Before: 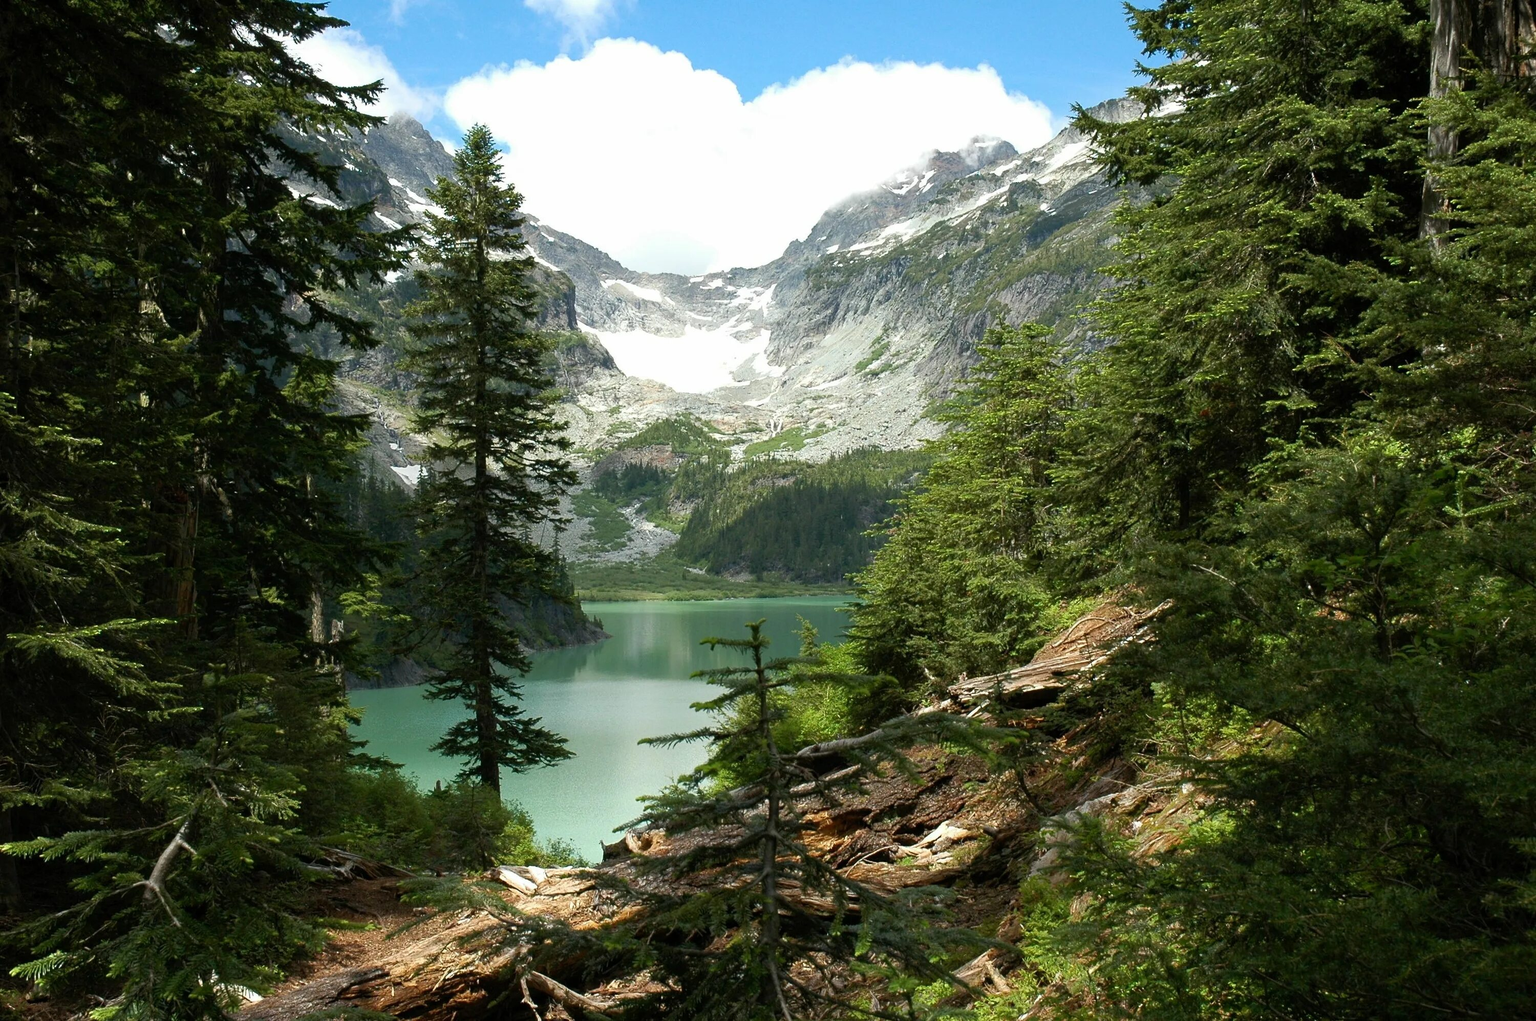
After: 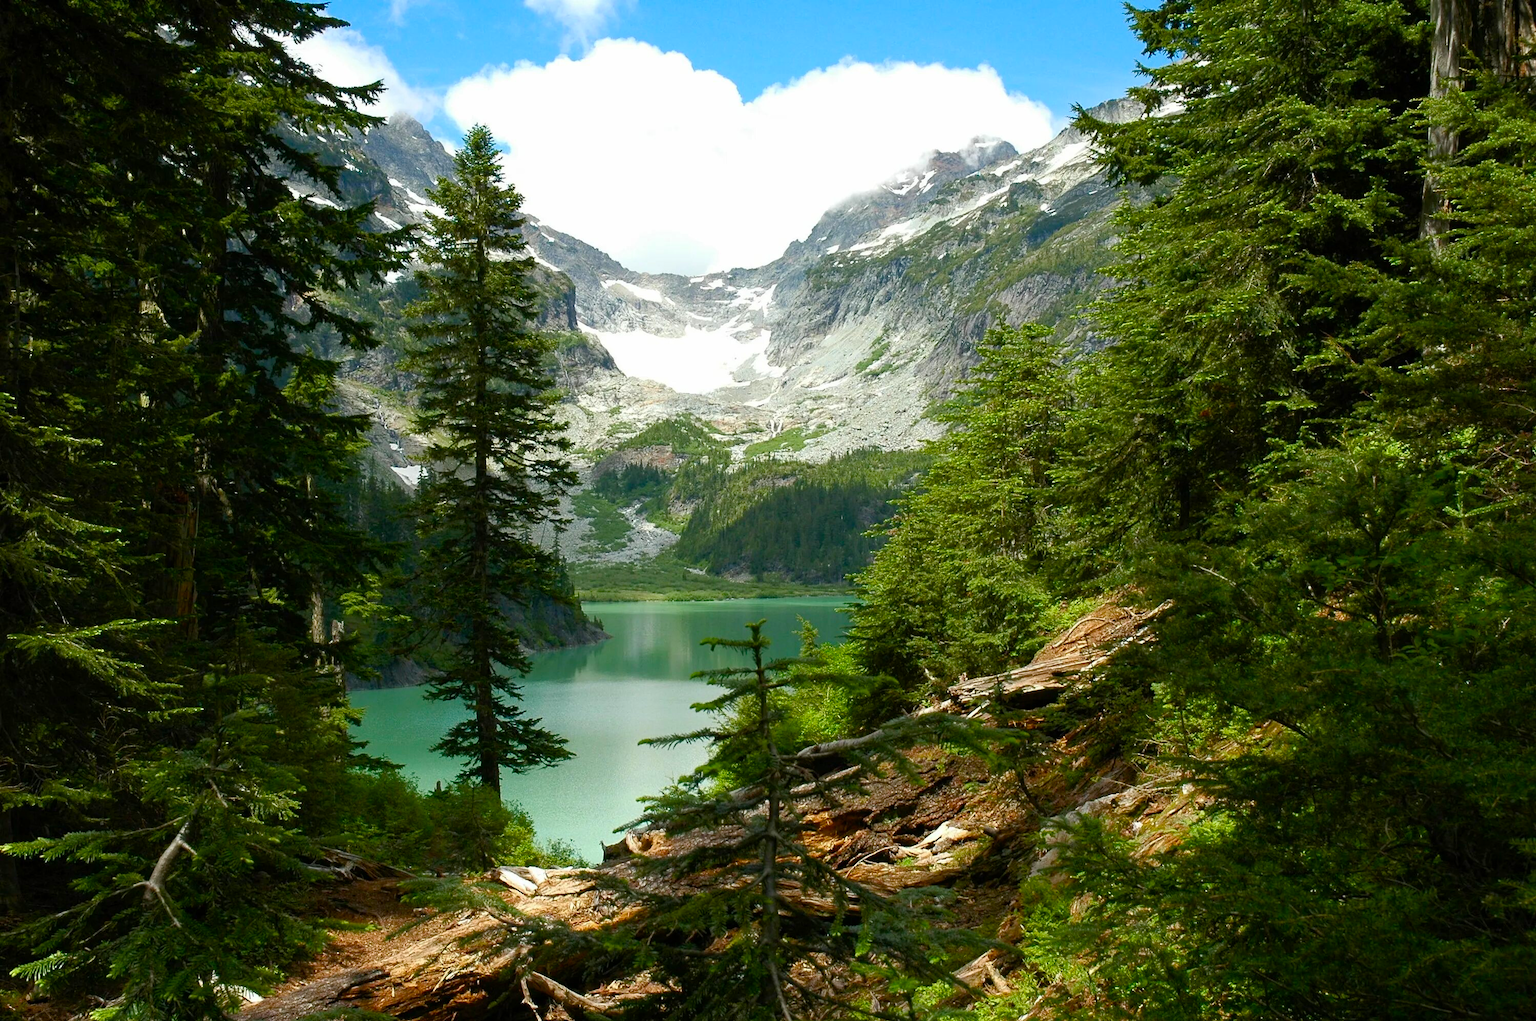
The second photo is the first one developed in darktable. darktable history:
color contrast: green-magenta contrast 1.2, blue-yellow contrast 1.2
color balance rgb: perceptual saturation grading › global saturation 20%, perceptual saturation grading › highlights -25%, perceptual saturation grading › shadows 25%
